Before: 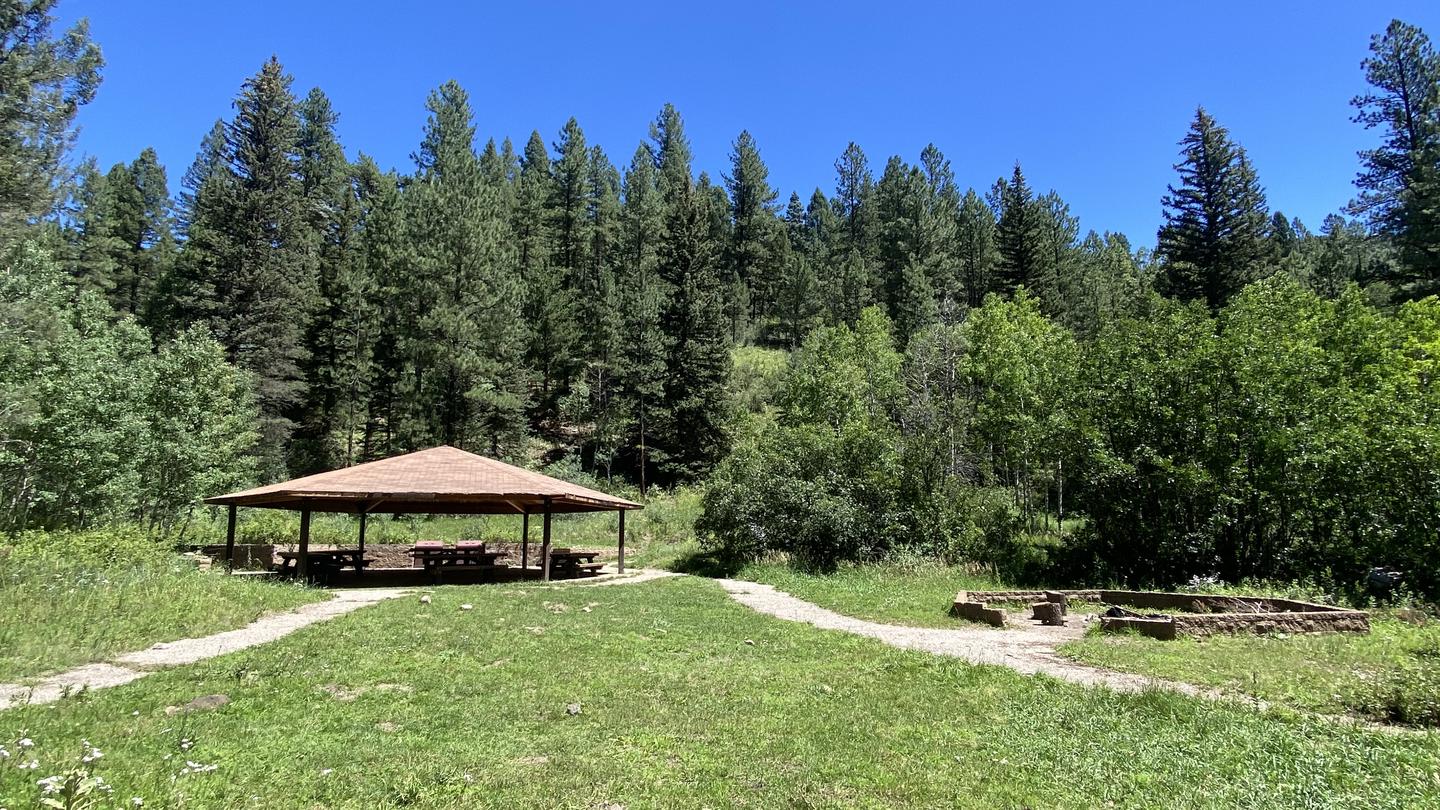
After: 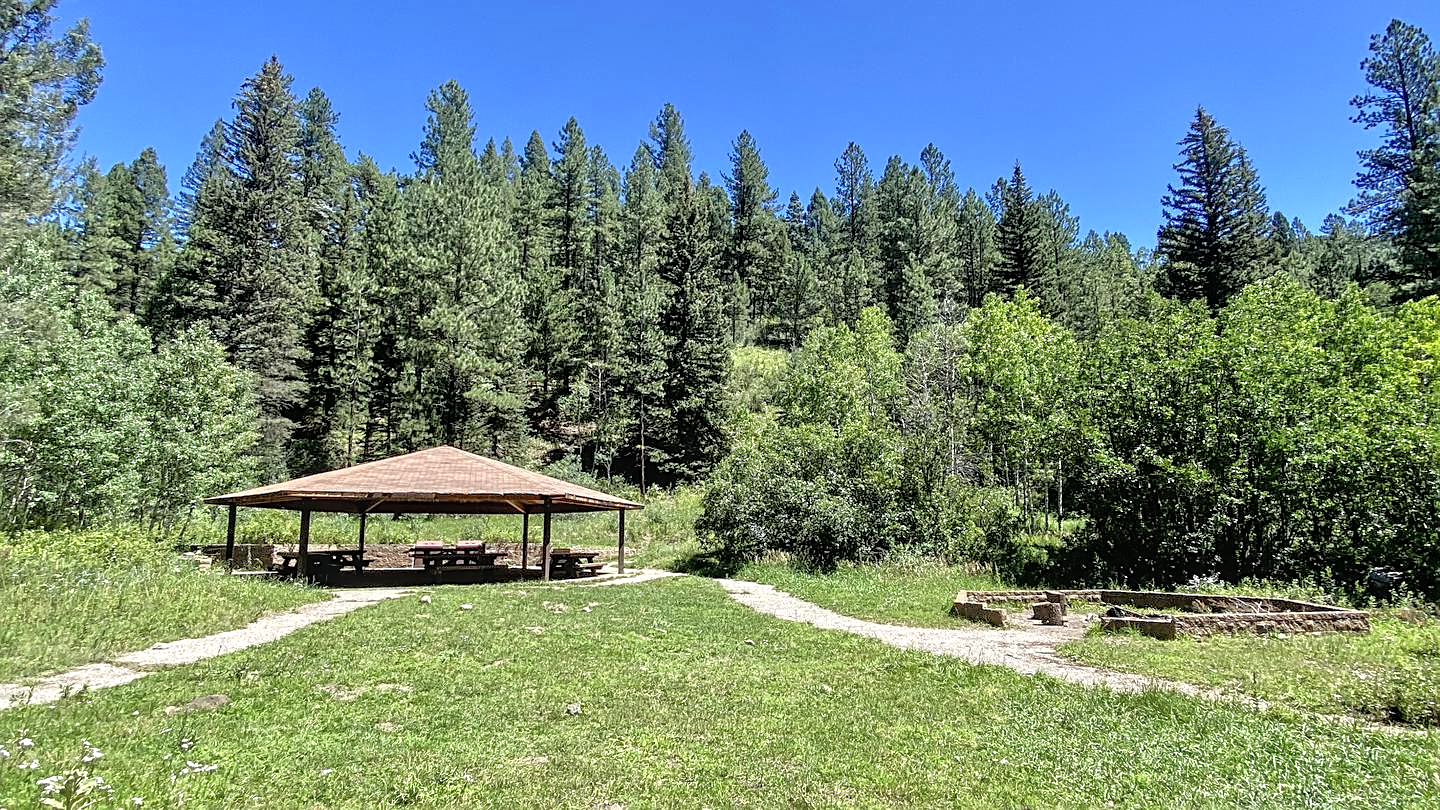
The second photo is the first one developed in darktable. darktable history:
sharpen: on, module defaults
tone equalizer: -7 EV 0.15 EV, -6 EV 0.6 EV, -5 EV 1.15 EV, -4 EV 1.33 EV, -3 EV 1.15 EV, -2 EV 0.6 EV, -1 EV 0.15 EV, mask exposure compensation -0.5 EV
local contrast: on, module defaults
